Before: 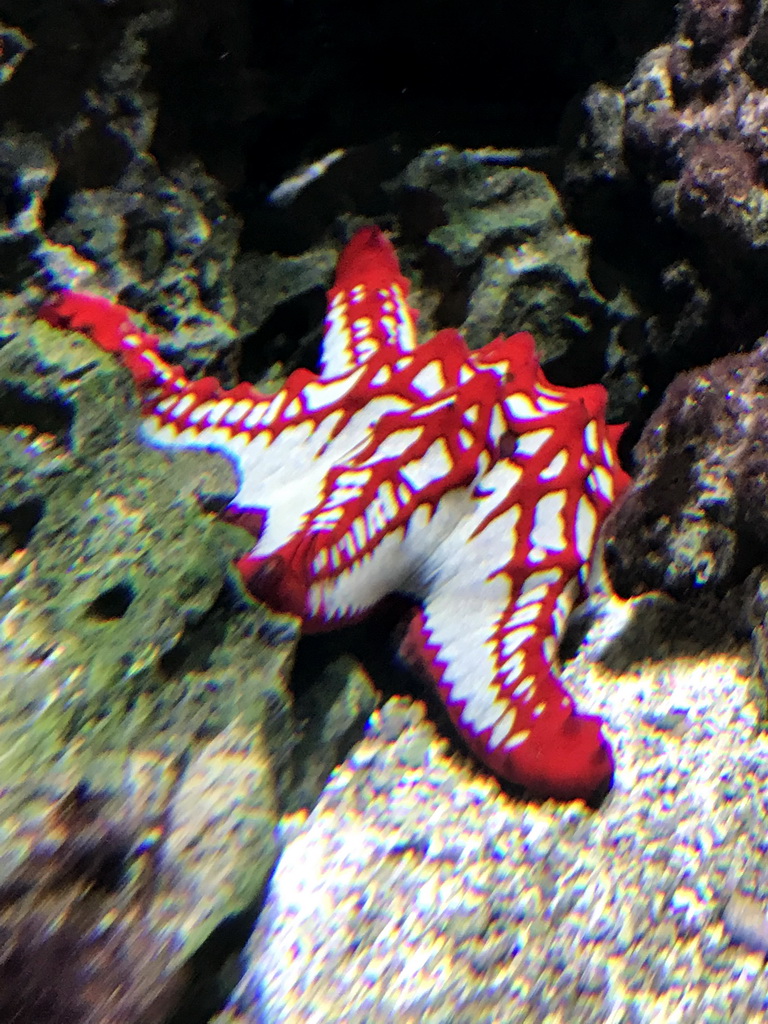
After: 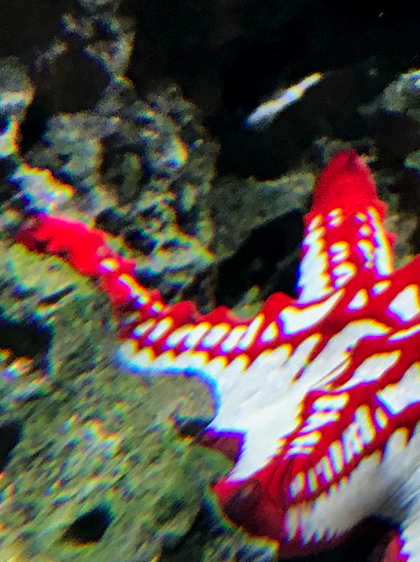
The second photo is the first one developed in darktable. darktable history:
crop and rotate: left 3.047%, top 7.509%, right 42.236%, bottom 37.598%
shadows and highlights: white point adjustment -3.64, highlights -63.34, highlights color adjustment 42%, soften with gaussian
